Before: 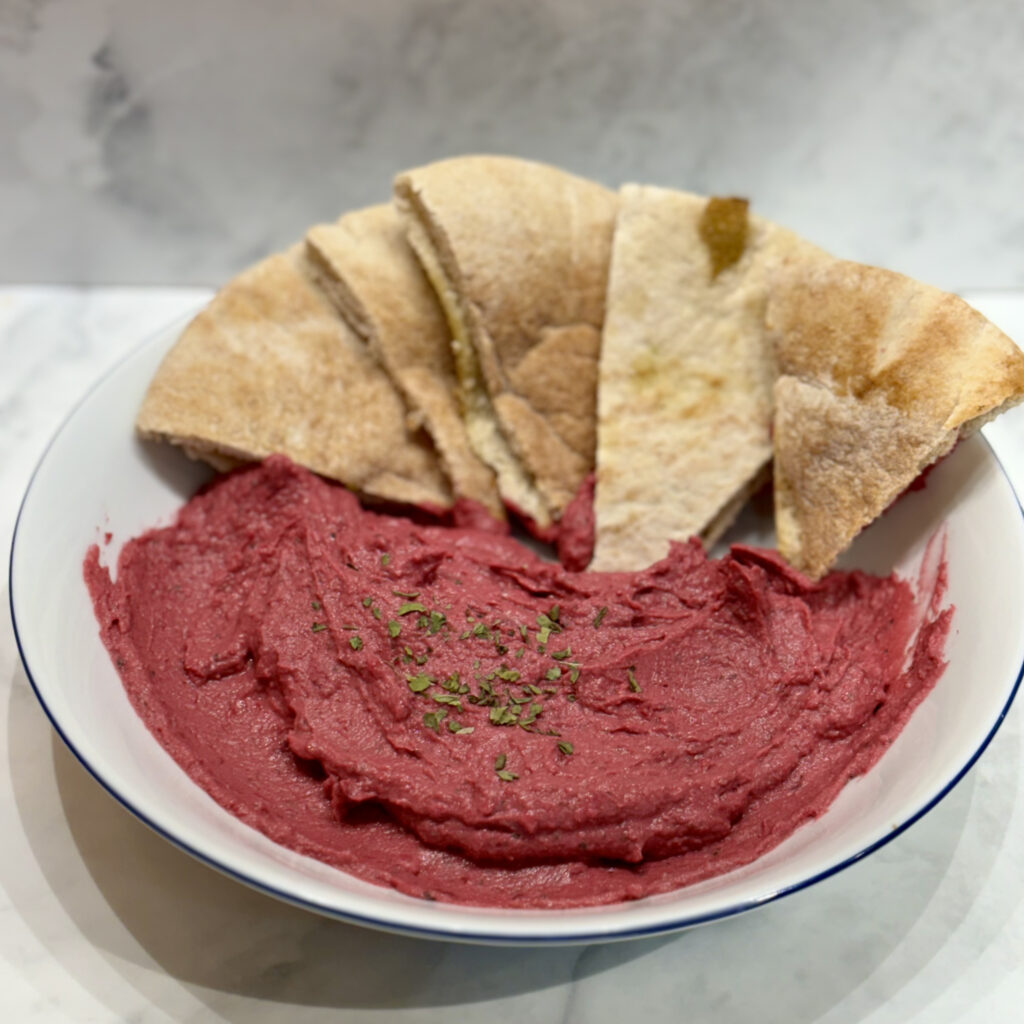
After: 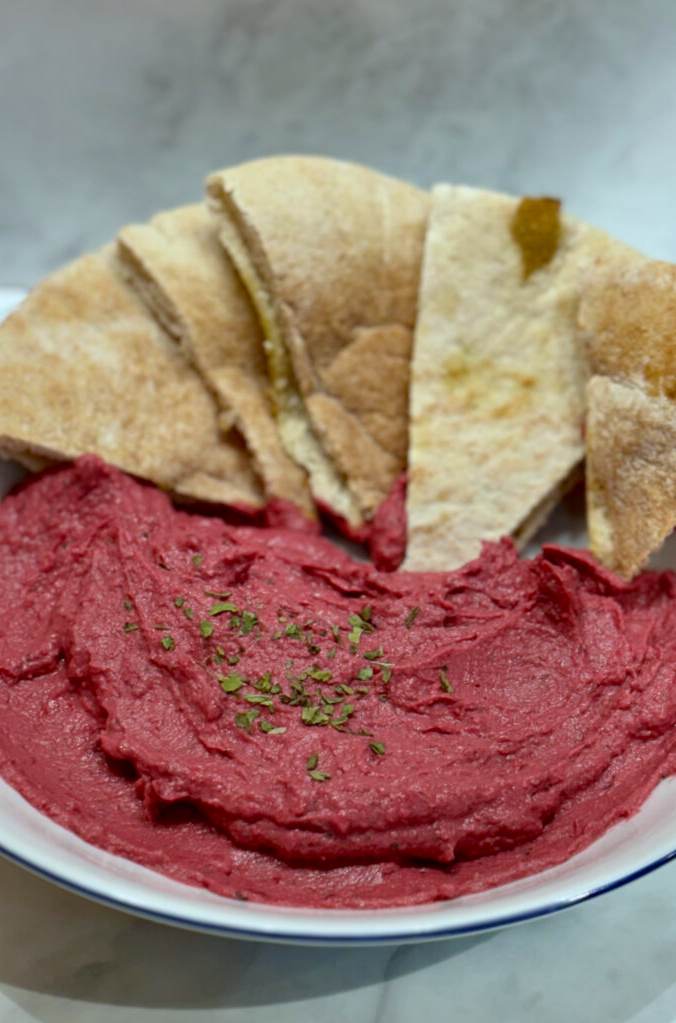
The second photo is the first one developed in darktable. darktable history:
white balance: red 0.925, blue 1.046
crop and rotate: left 18.442%, right 15.508%
shadows and highlights: radius 125.46, shadows 30.51, highlights -30.51, low approximation 0.01, soften with gaussian
